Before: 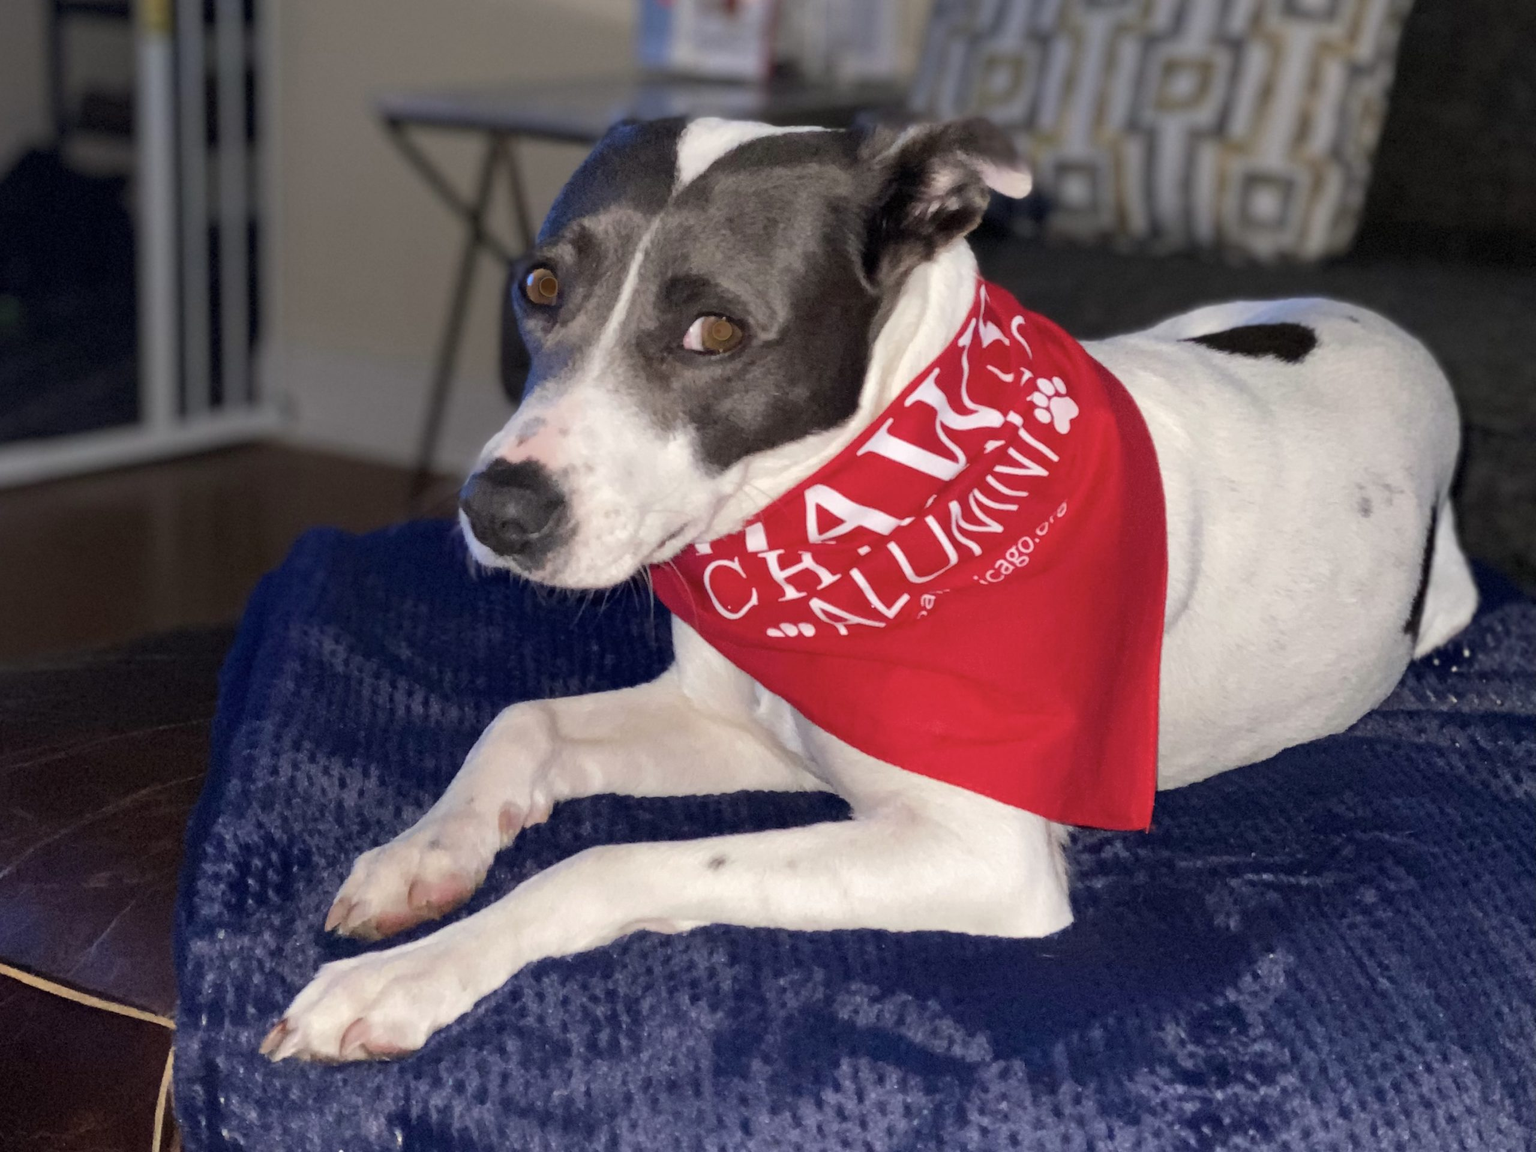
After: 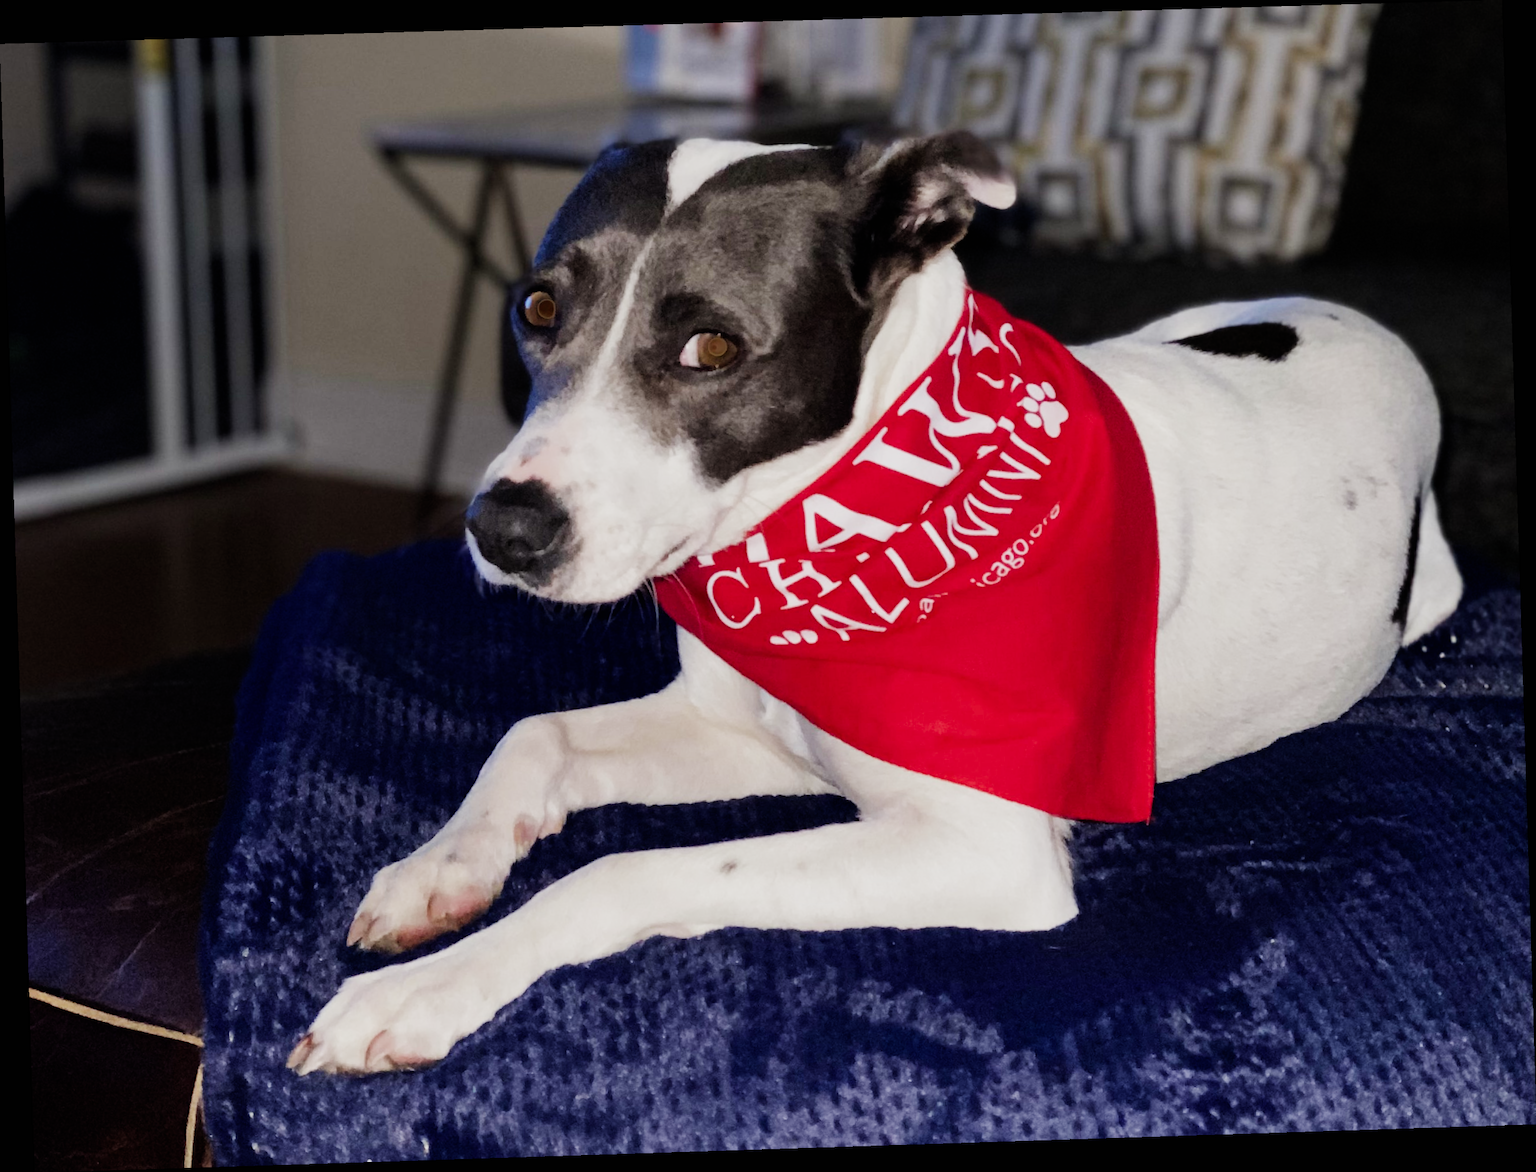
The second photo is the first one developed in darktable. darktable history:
rotate and perspective: rotation -1.77°, lens shift (horizontal) 0.004, automatic cropping off
sigmoid: contrast 1.8, skew -0.2, preserve hue 0%, red attenuation 0.1, red rotation 0.035, green attenuation 0.1, green rotation -0.017, blue attenuation 0.15, blue rotation -0.052, base primaries Rec2020
